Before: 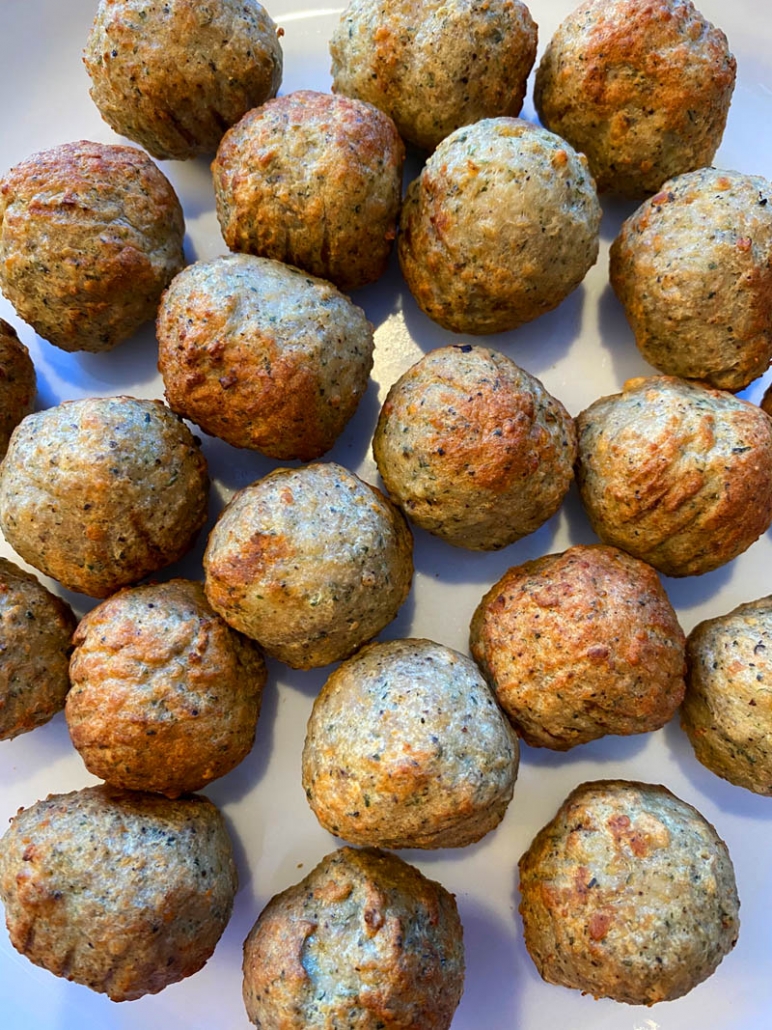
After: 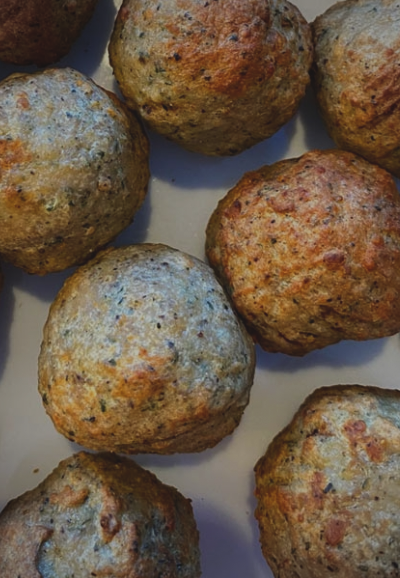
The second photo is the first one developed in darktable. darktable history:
vignetting: on, module defaults
crop: left 34.279%, top 38.427%, right 13.842%, bottom 5.411%
exposure: black level correction -0.016, exposure -1.033 EV, compensate exposure bias true, compensate highlight preservation false
